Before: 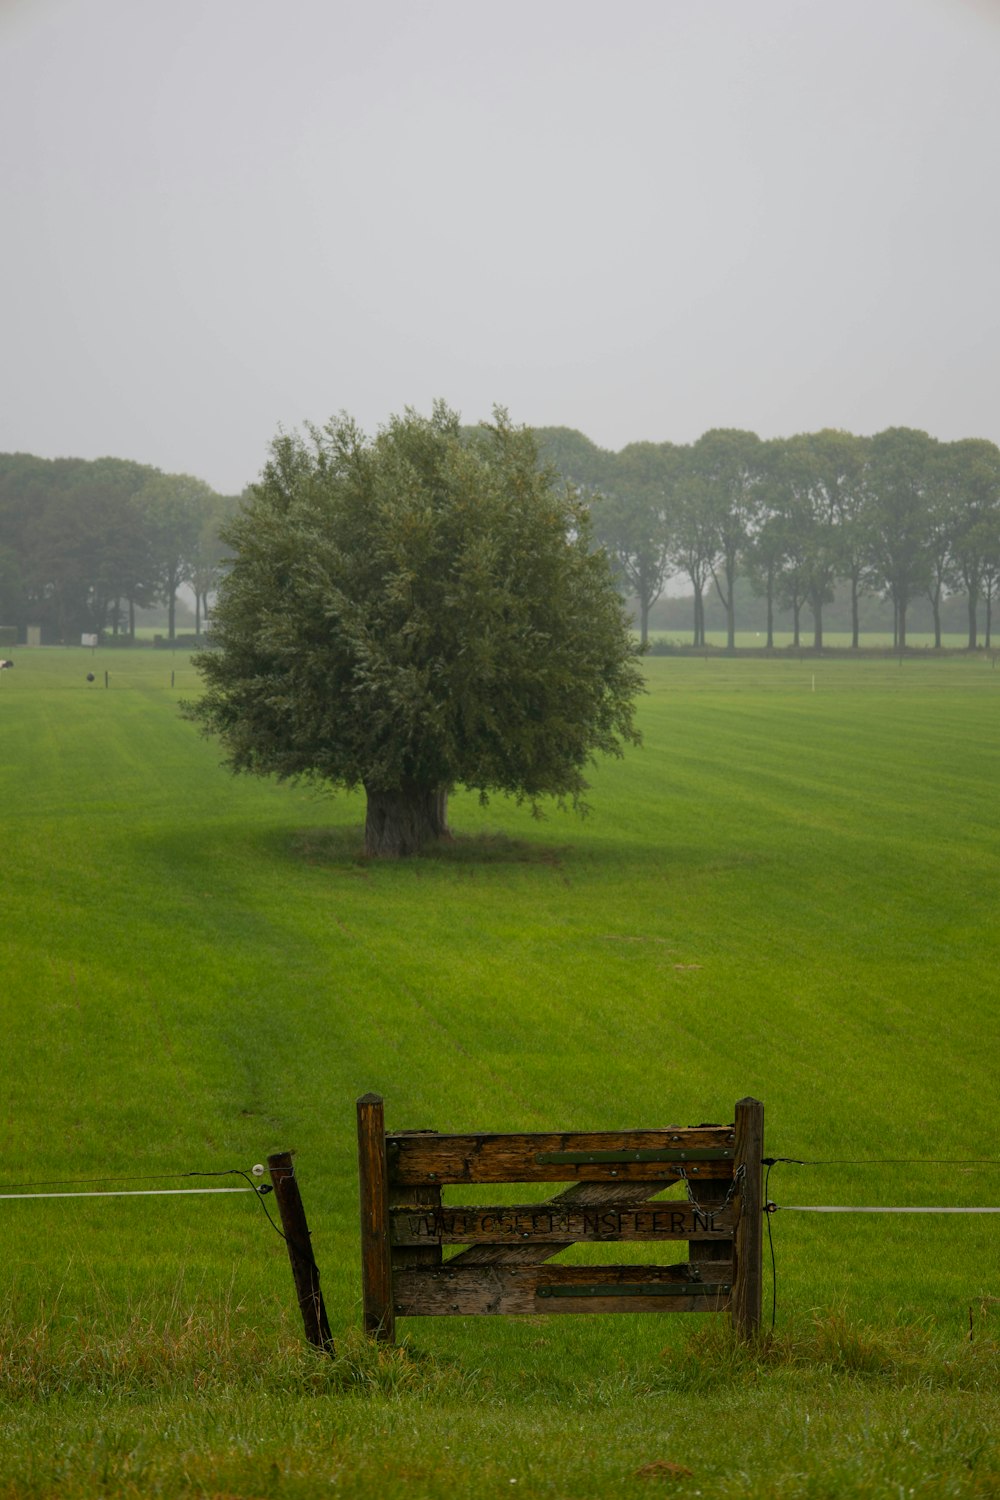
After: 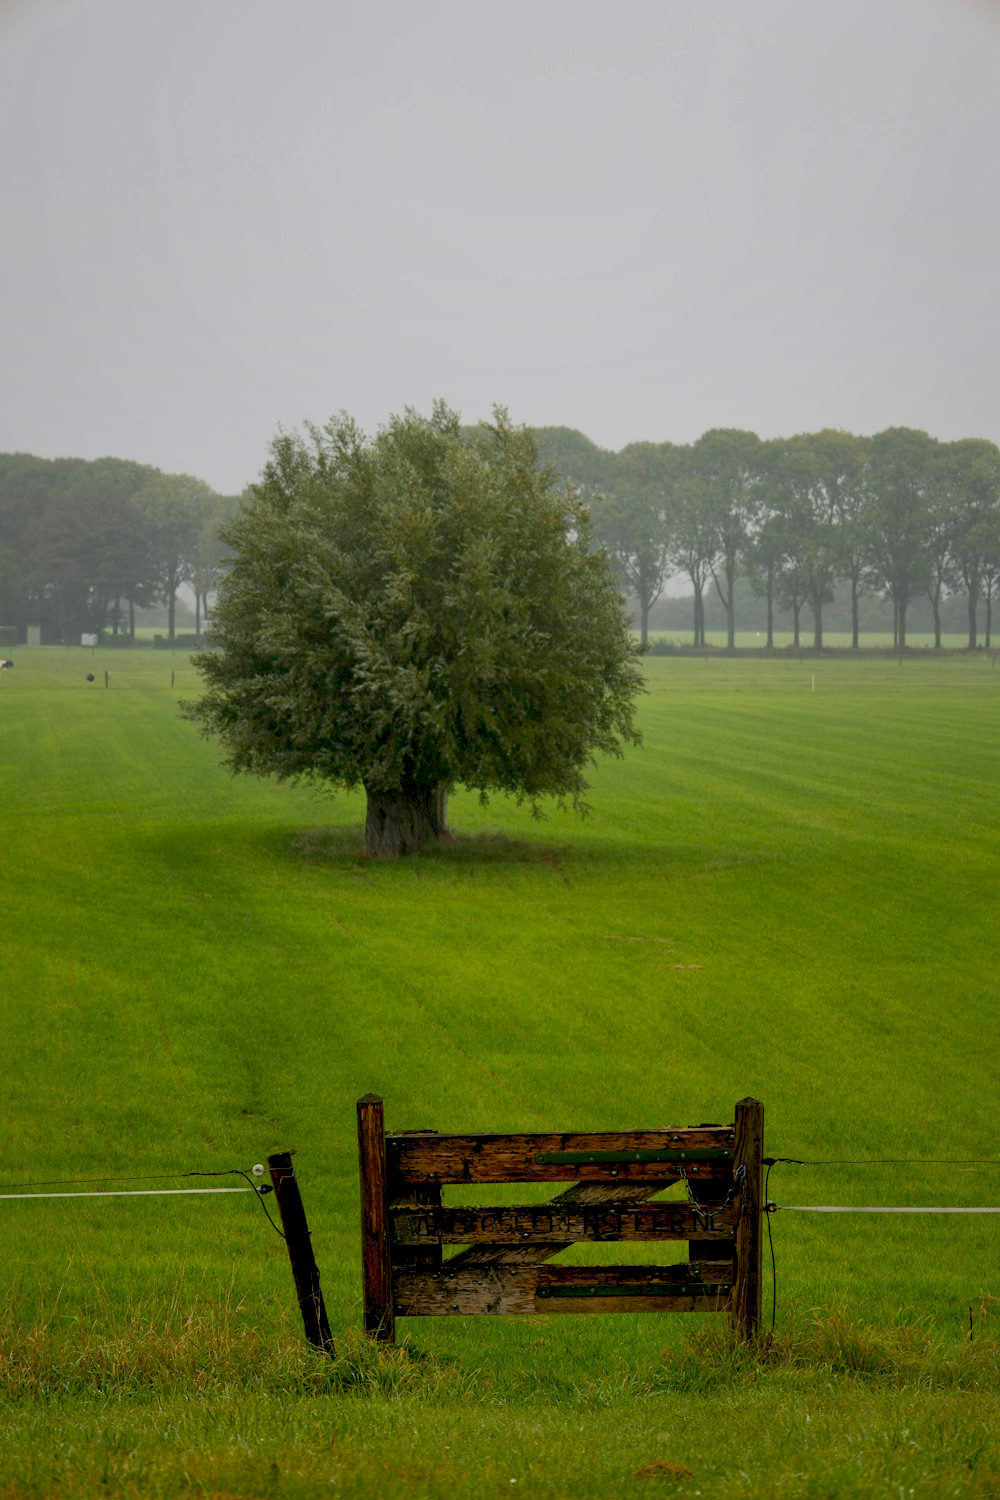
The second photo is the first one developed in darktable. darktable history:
exposure: black level correction 0.011, compensate highlight preservation false
shadows and highlights: on, module defaults
contrast brightness saturation: contrast 0.1, brightness 0.02, saturation 0.02
